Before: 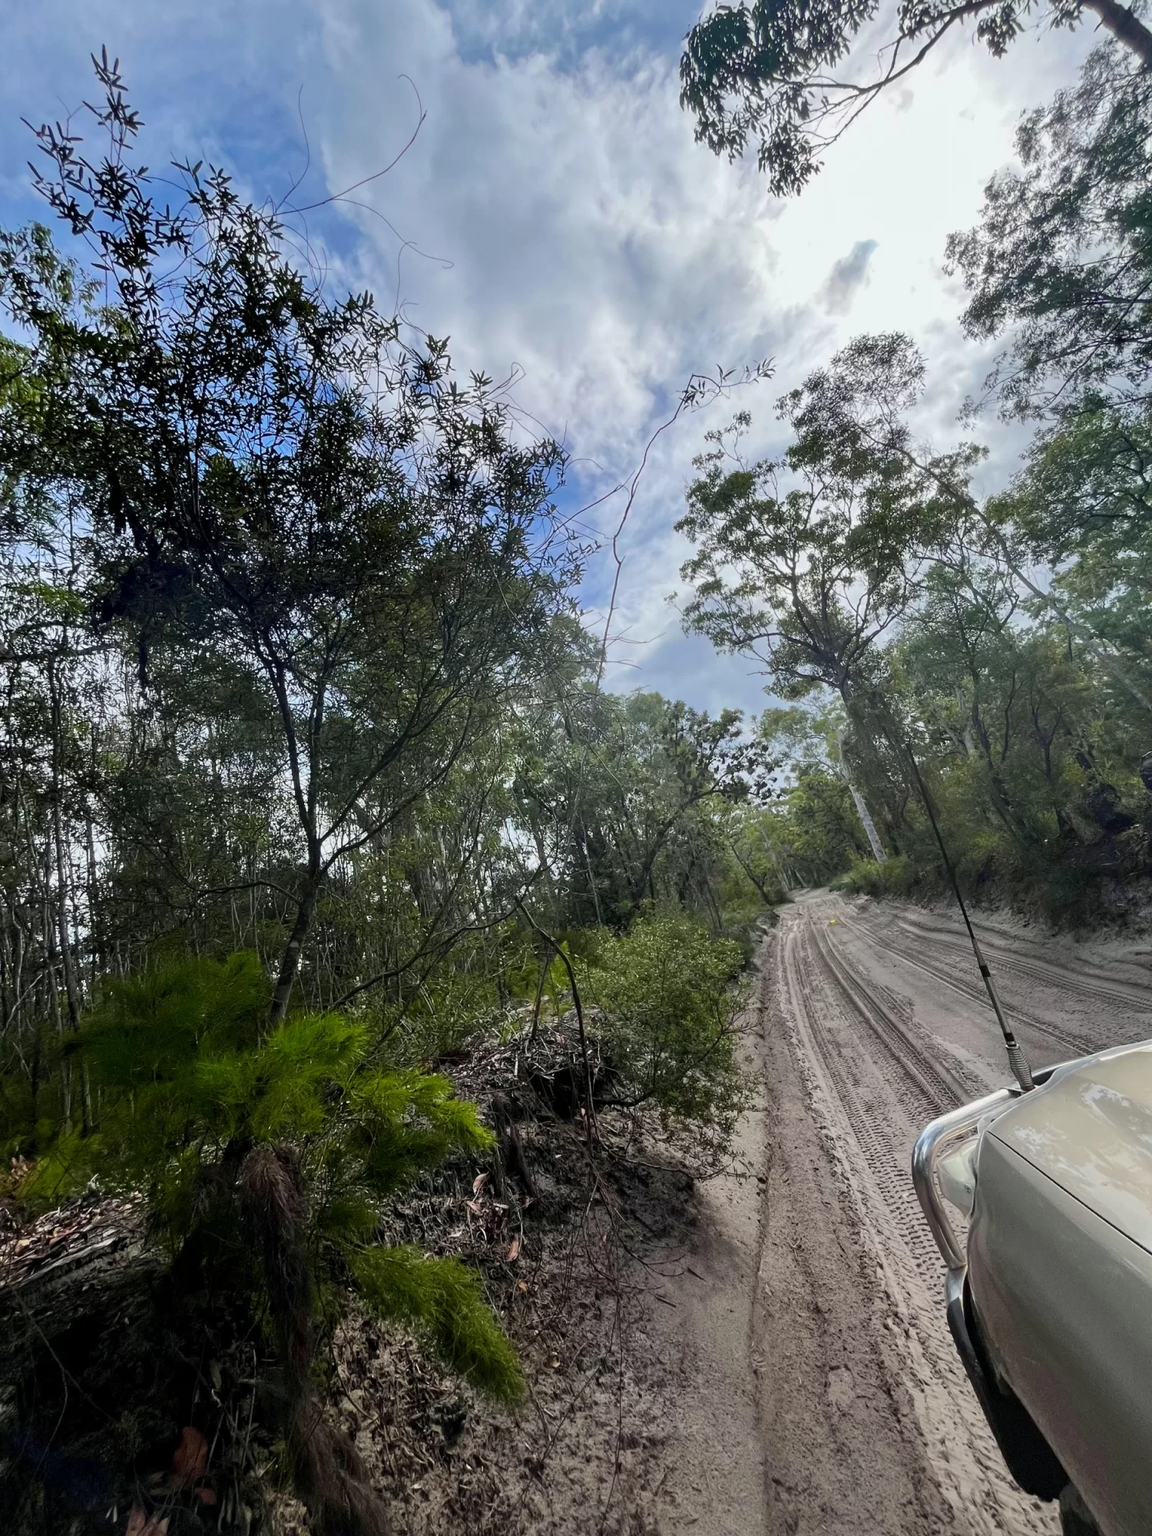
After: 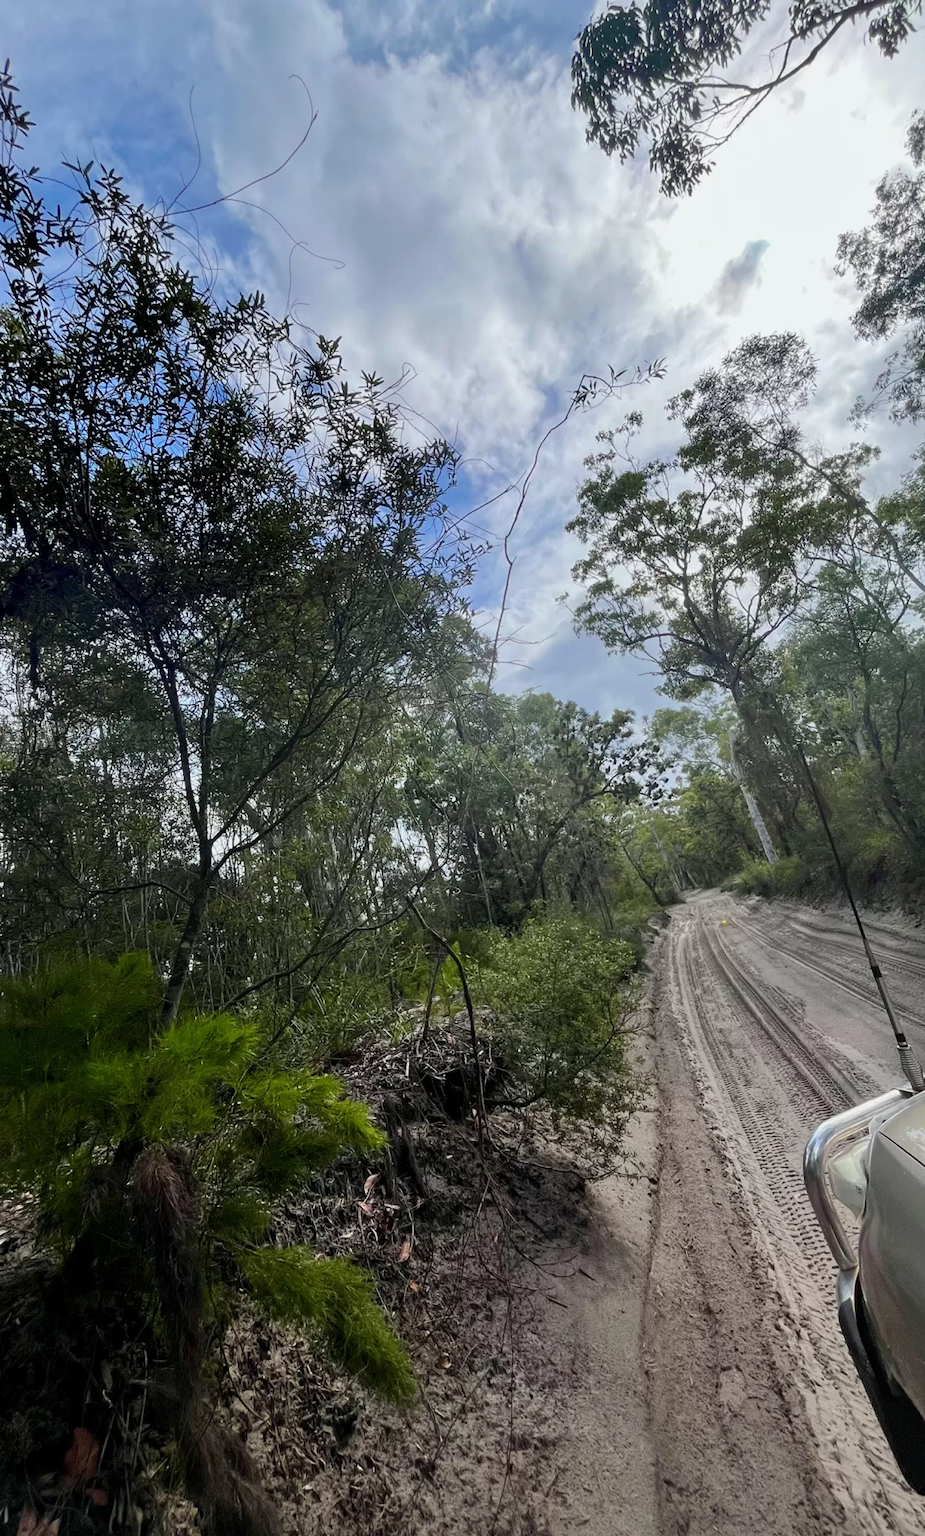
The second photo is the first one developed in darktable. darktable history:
base curve: preserve colors none
crop and rotate: left 9.476%, right 10.161%
